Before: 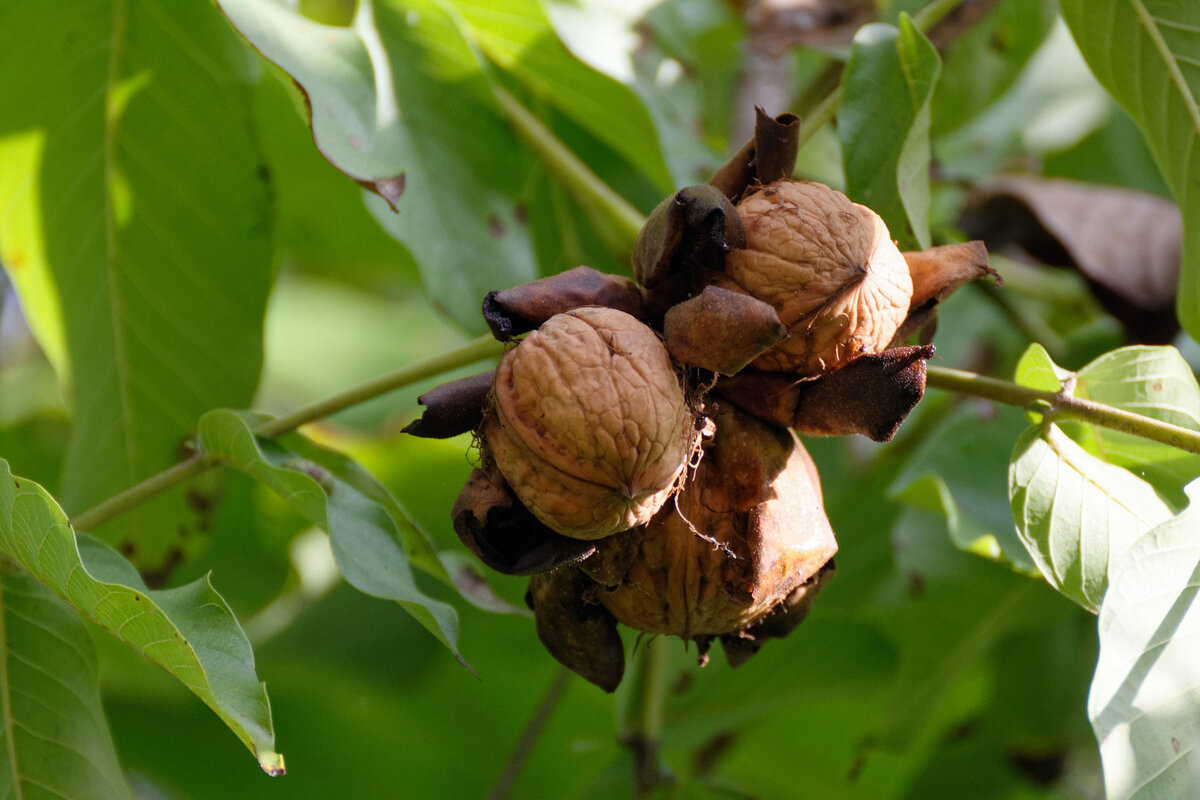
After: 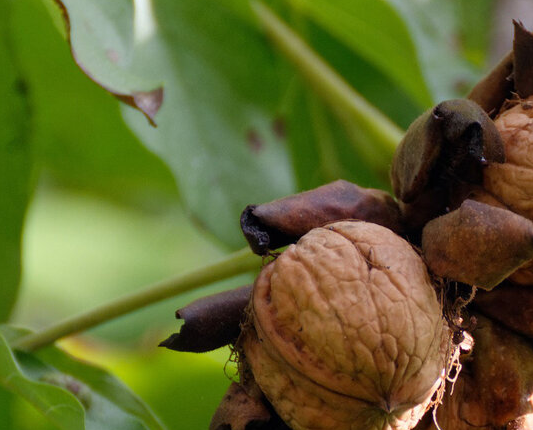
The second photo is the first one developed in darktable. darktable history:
crop: left 20.237%, top 10.823%, right 35.289%, bottom 34.854%
